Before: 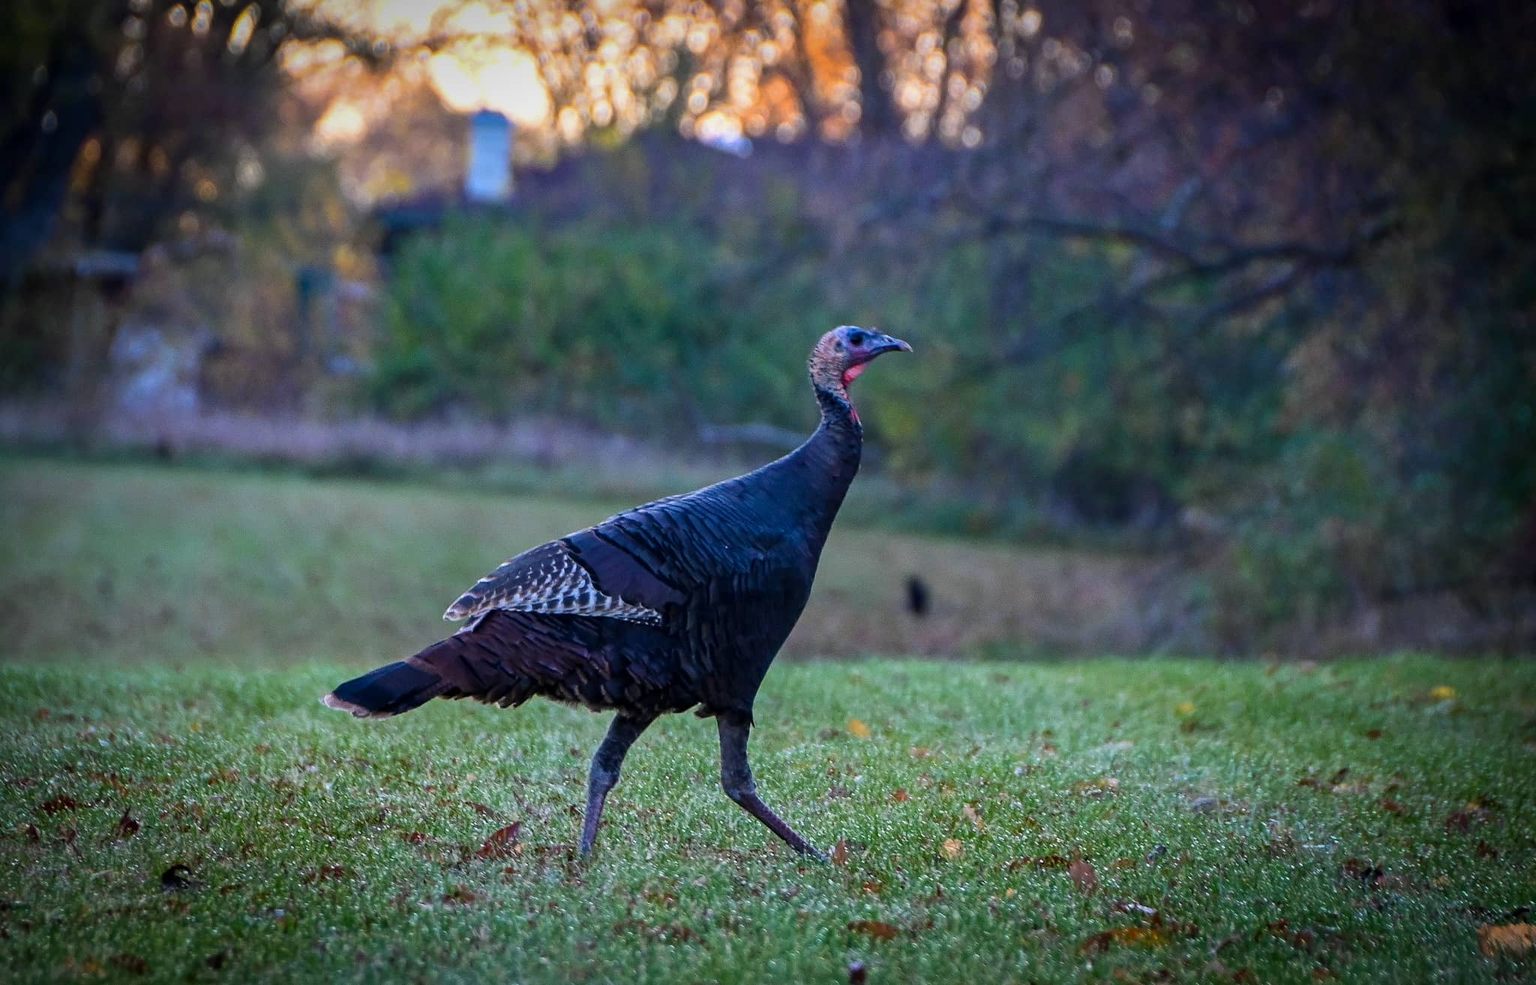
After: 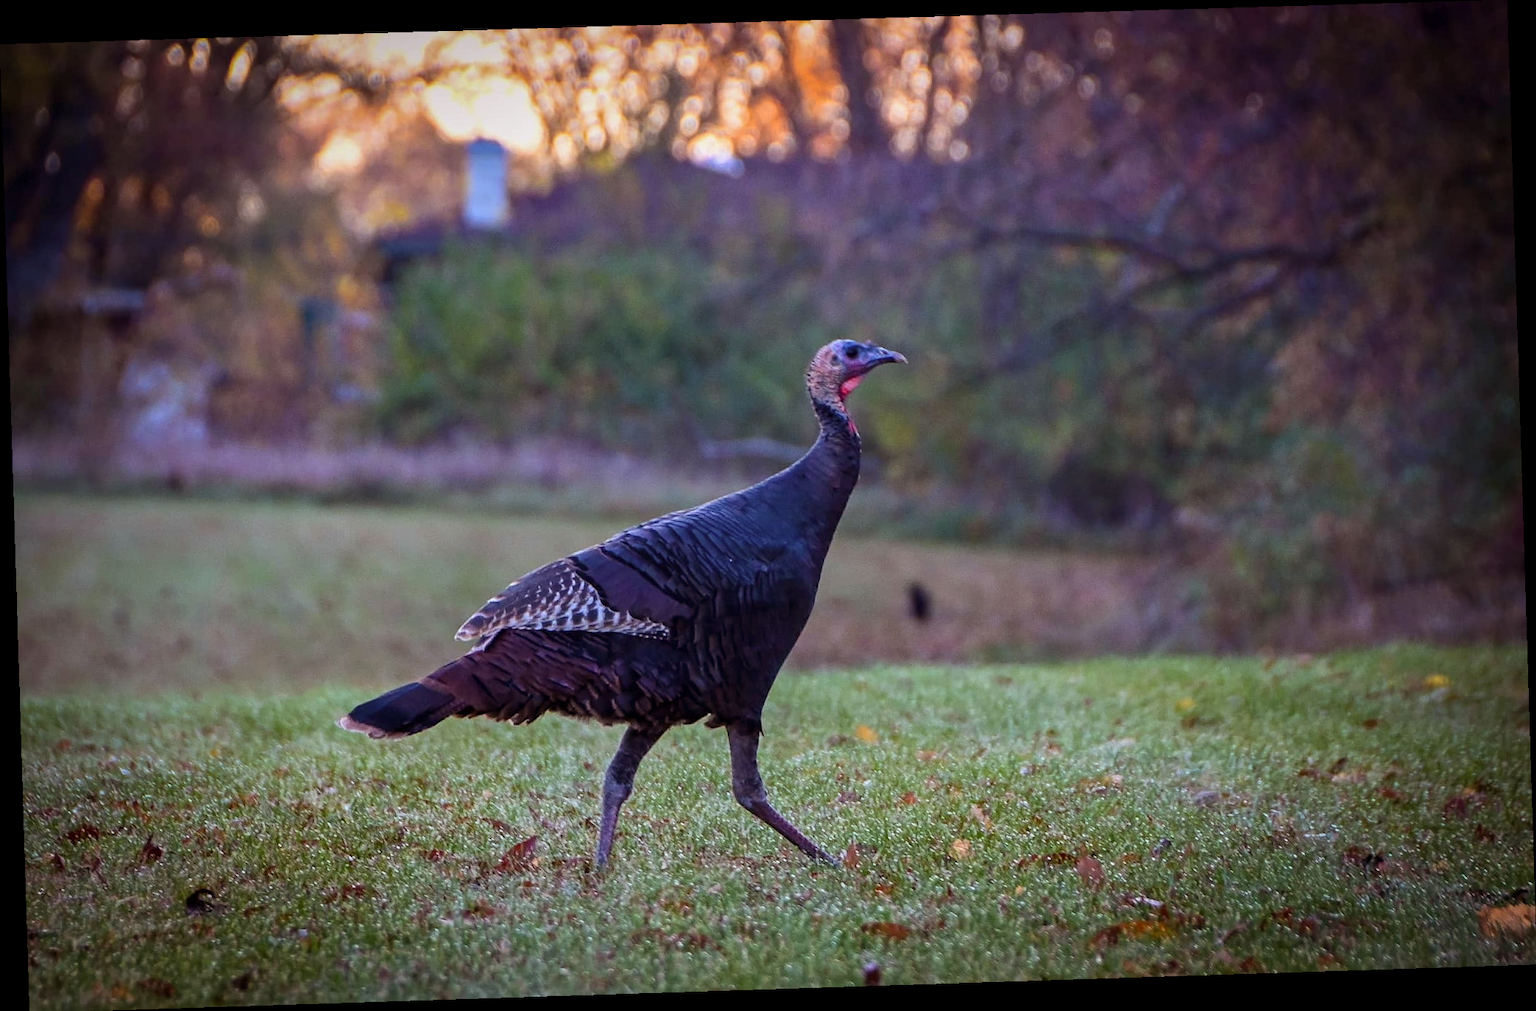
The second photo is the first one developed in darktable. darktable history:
rotate and perspective: rotation -1.77°, lens shift (horizontal) 0.004, automatic cropping off
rgb levels: mode RGB, independent channels, levels [[0, 0.474, 1], [0, 0.5, 1], [0, 0.5, 1]]
